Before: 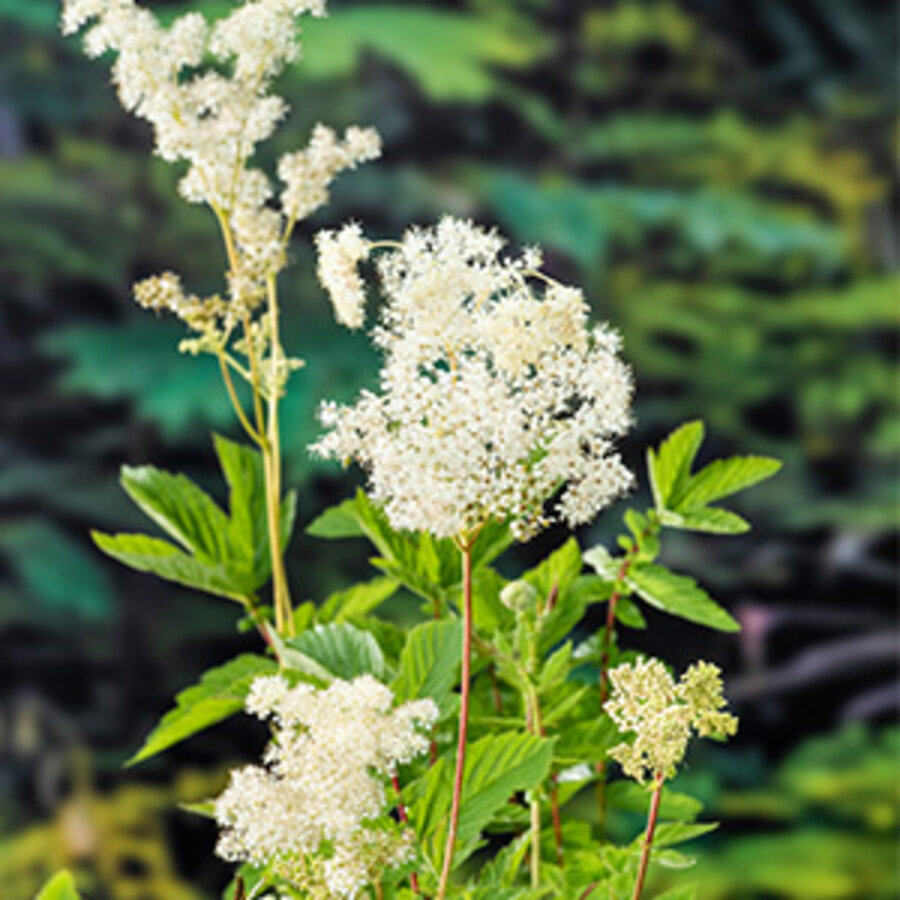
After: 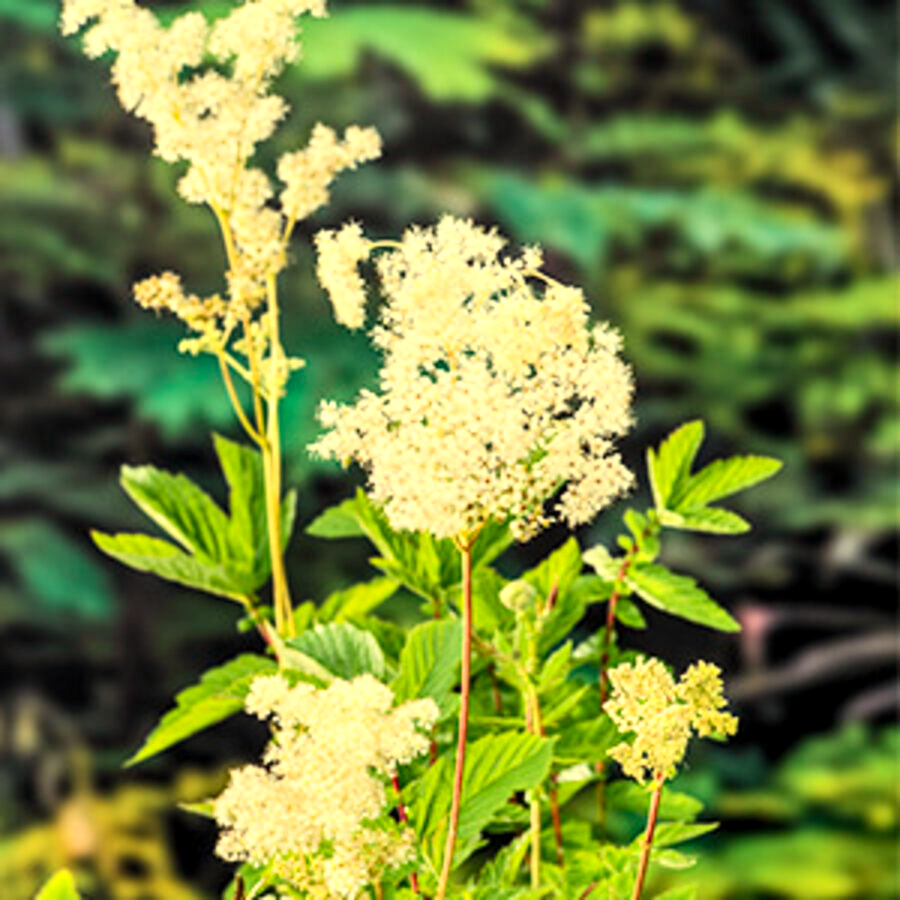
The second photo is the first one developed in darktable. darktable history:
local contrast: highlights 83%, shadows 81%
contrast brightness saturation: contrast 0.2, brightness 0.16, saturation 0.22
white balance: red 1.08, blue 0.791
